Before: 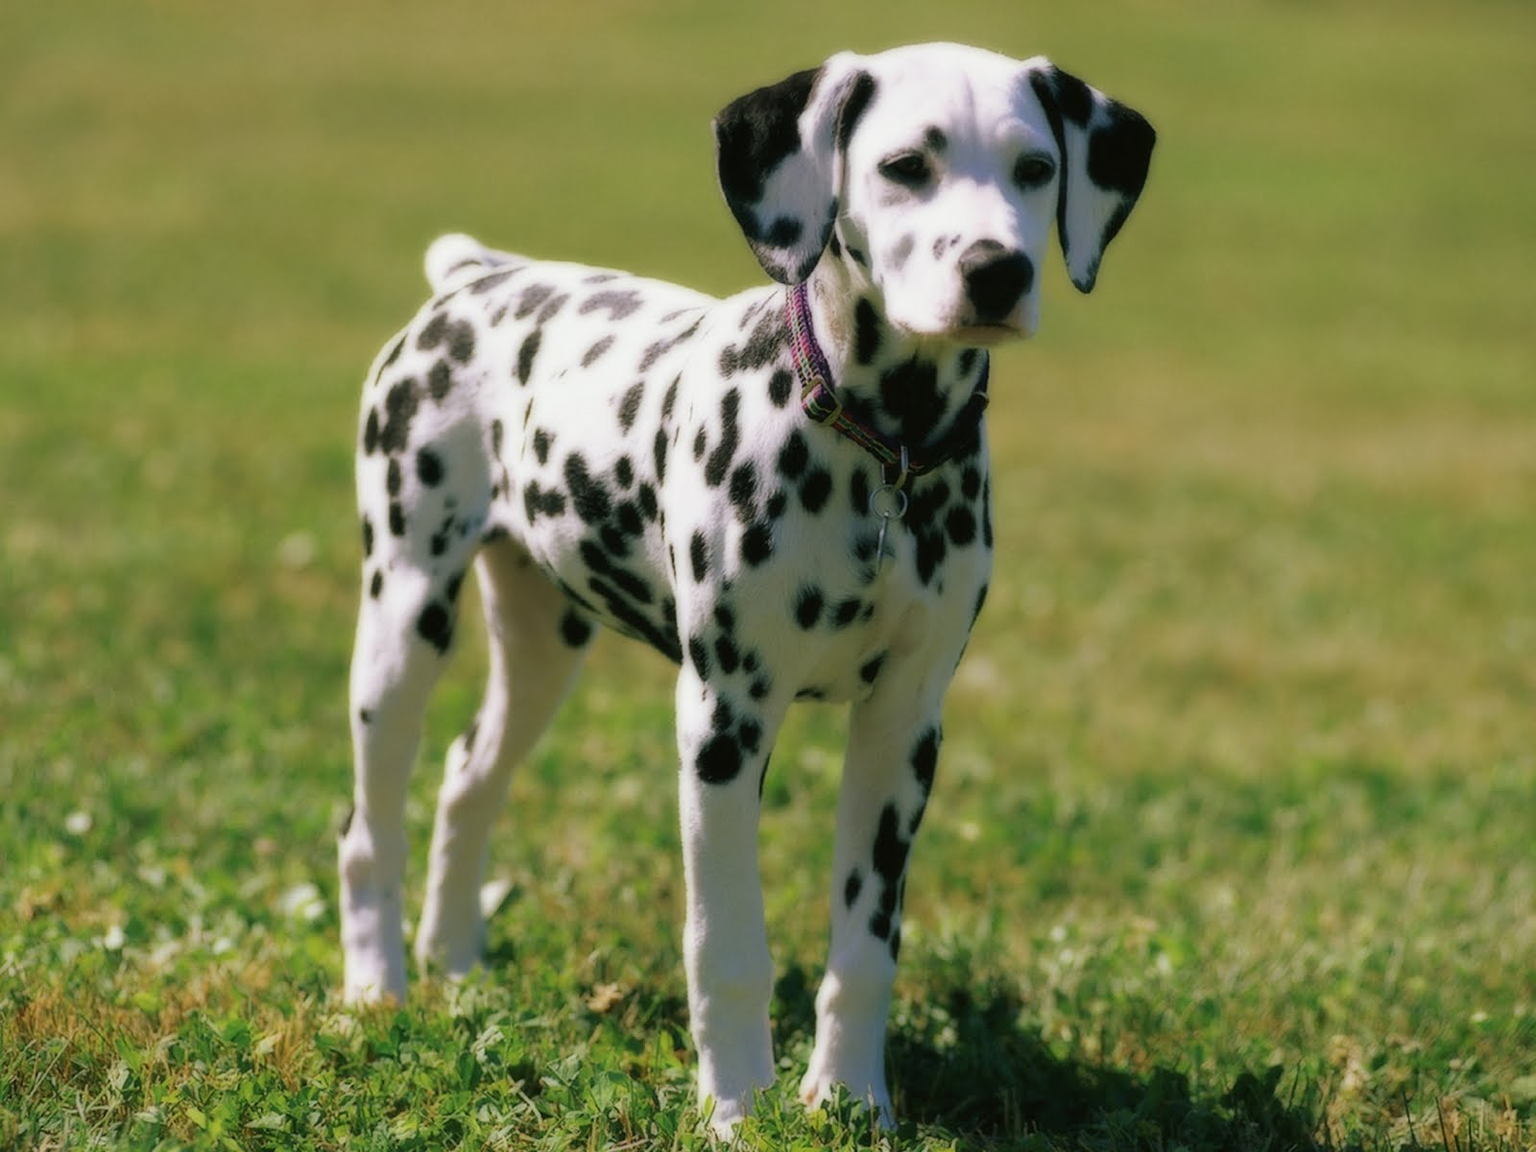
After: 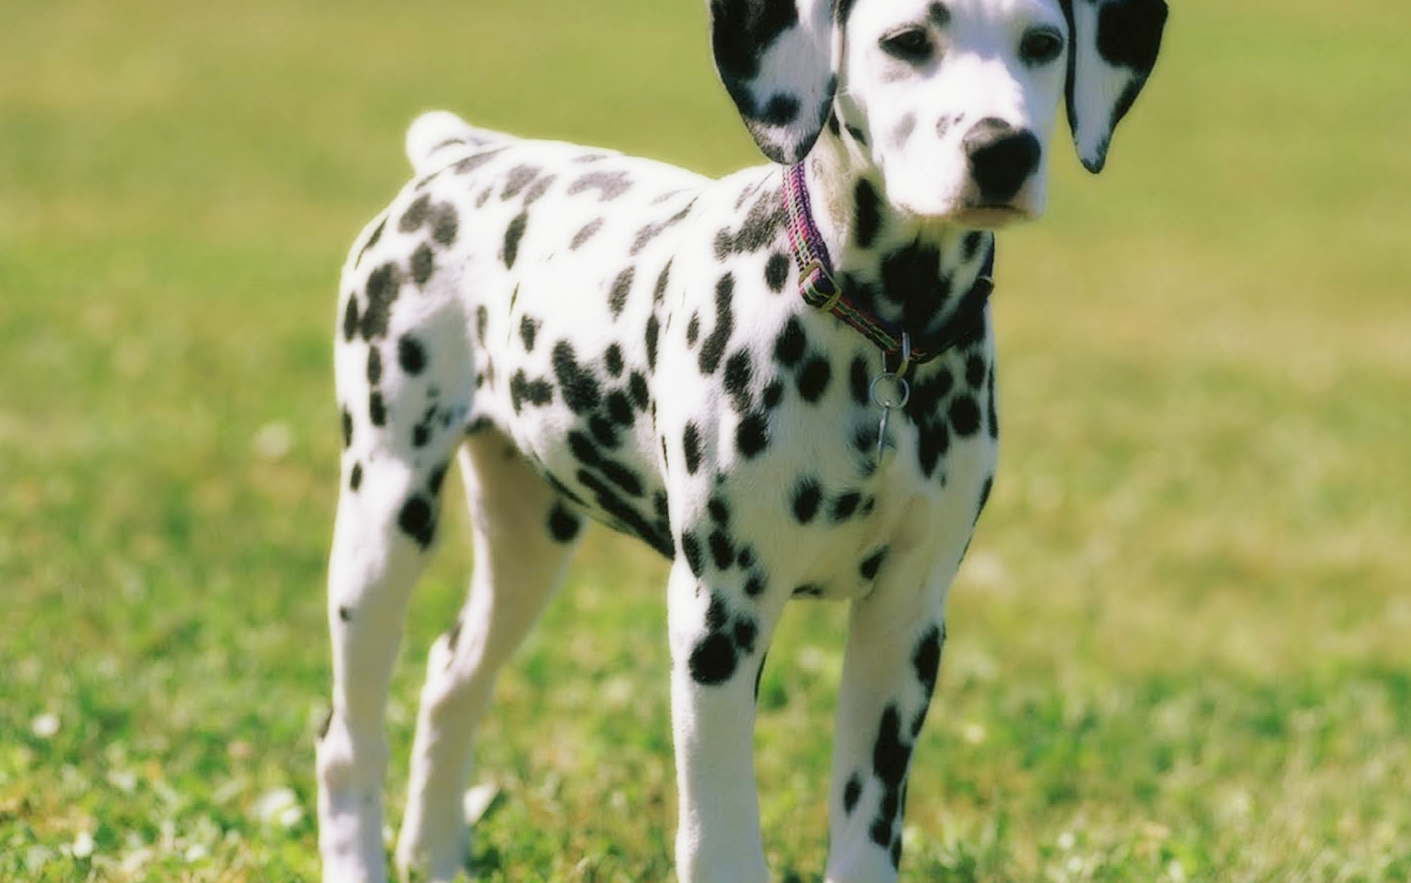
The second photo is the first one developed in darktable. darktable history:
base curve: curves: ch0 [(0, 0) (0.204, 0.334) (0.55, 0.733) (1, 1)], preserve colors none
crop and rotate: left 2.297%, top 11.031%, right 9.464%, bottom 15.346%
